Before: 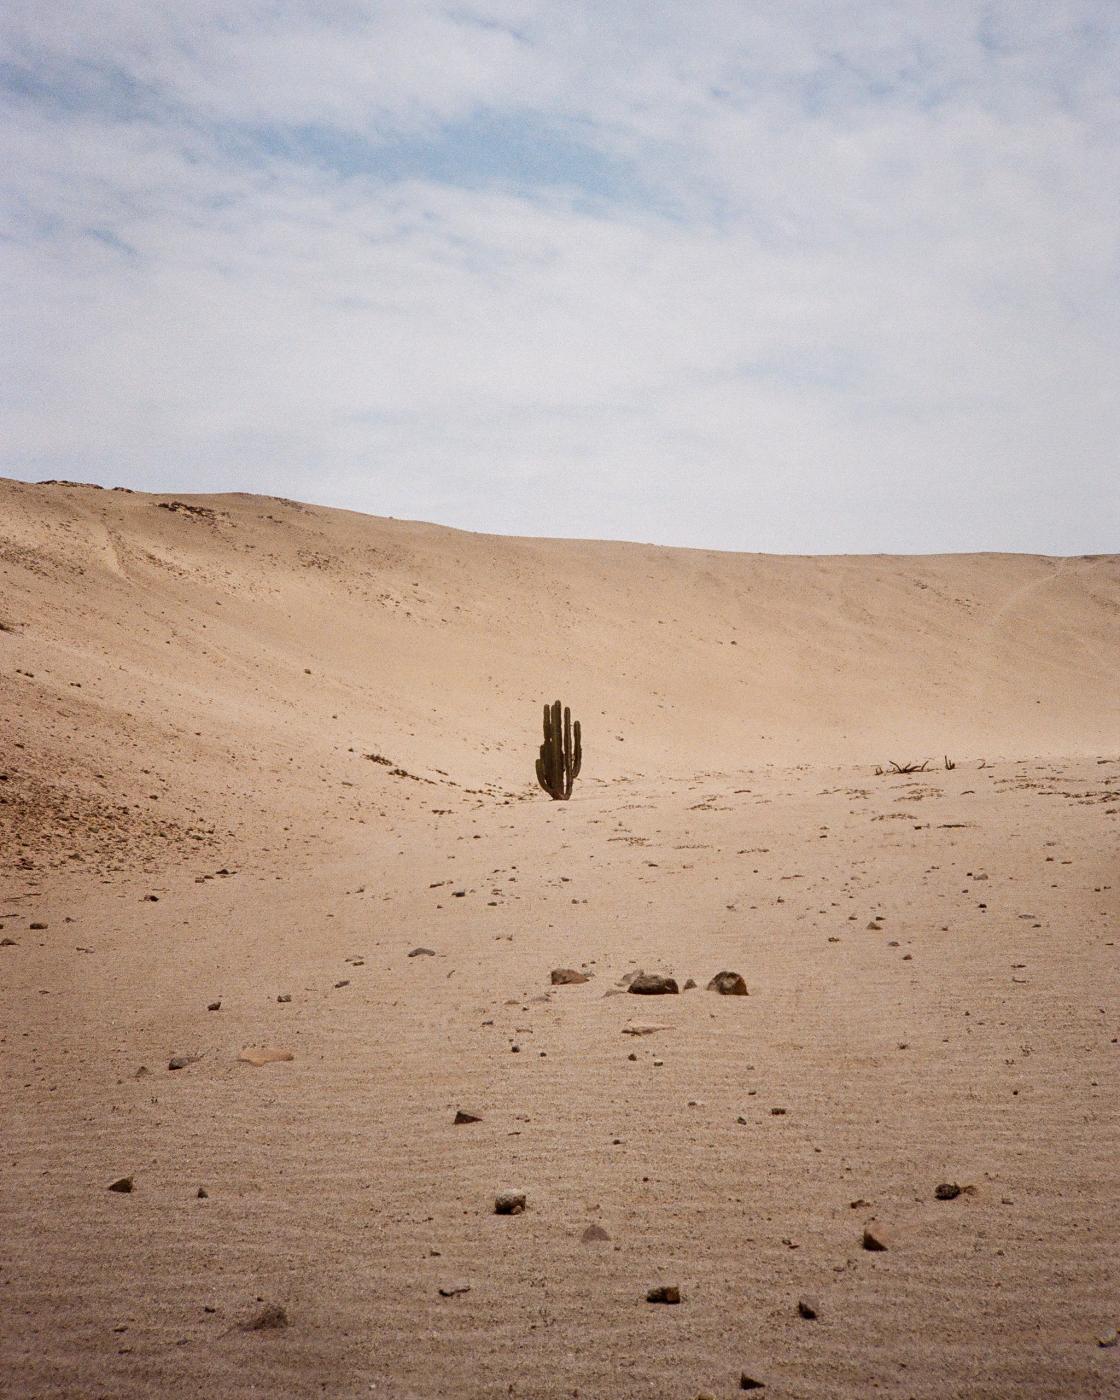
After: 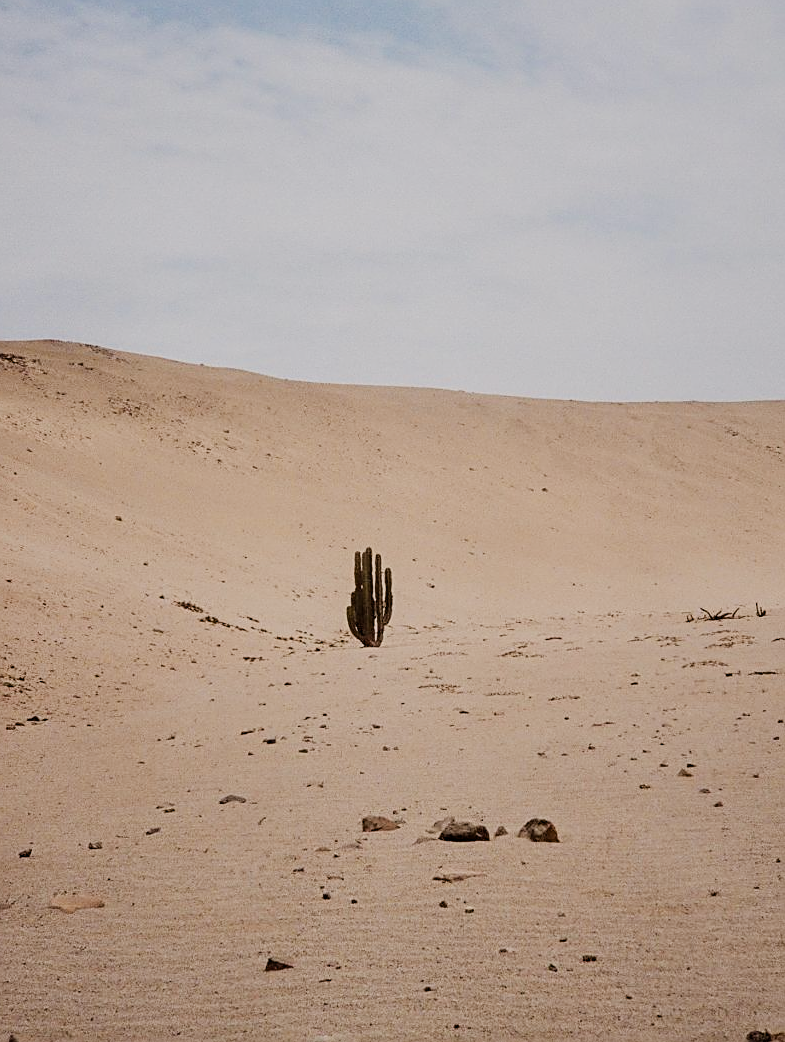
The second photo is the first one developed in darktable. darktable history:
crop and rotate: left 16.939%, top 10.932%, right 12.966%, bottom 14.582%
filmic rgb: black relative exposure -7.65 EV, white relative exposure 4.56 EV, hardness 3.61
sharpen: on, module defaults
